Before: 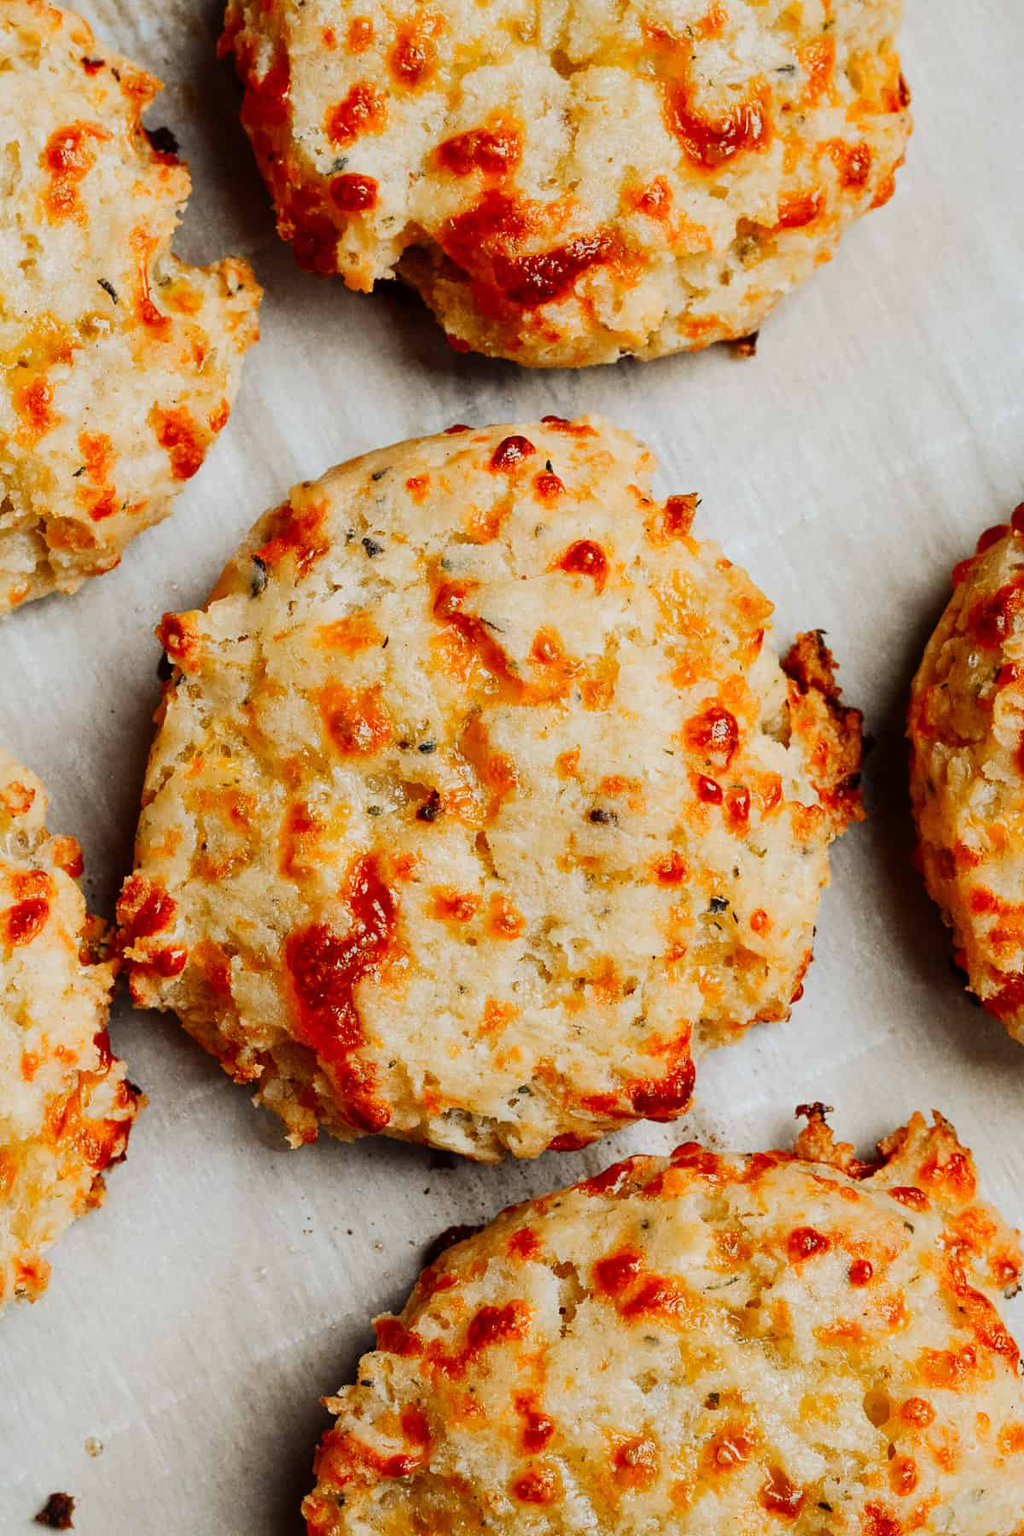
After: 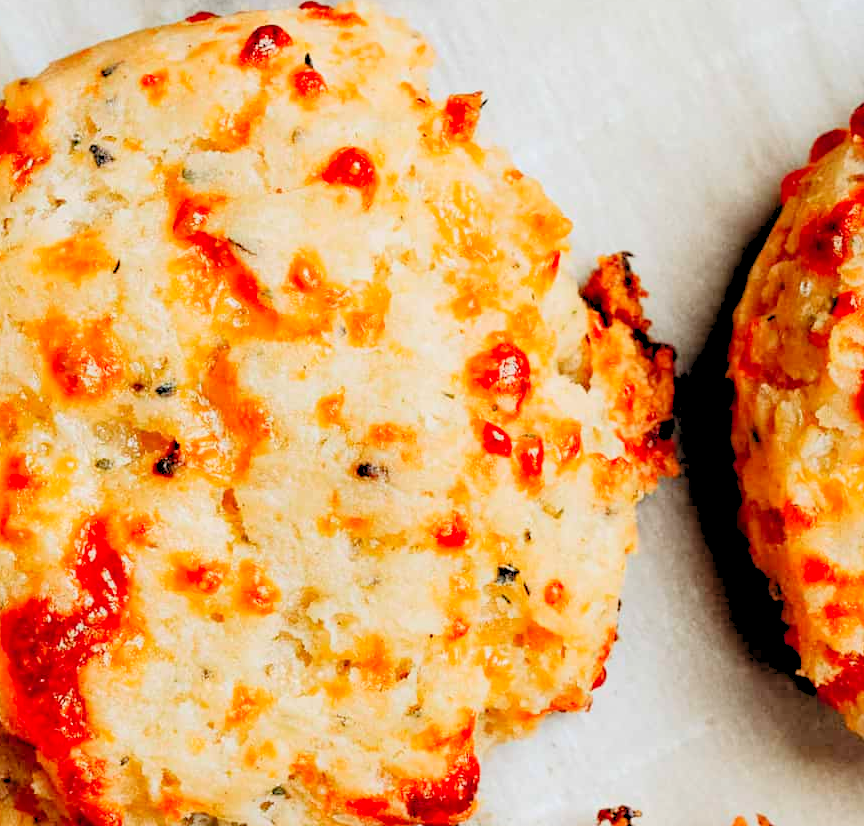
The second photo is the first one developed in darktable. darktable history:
levels: levels [0.093, 0.434, 0.988]
crop and rotate: left 27.938%, top 27.046%, bottom 27.046%
